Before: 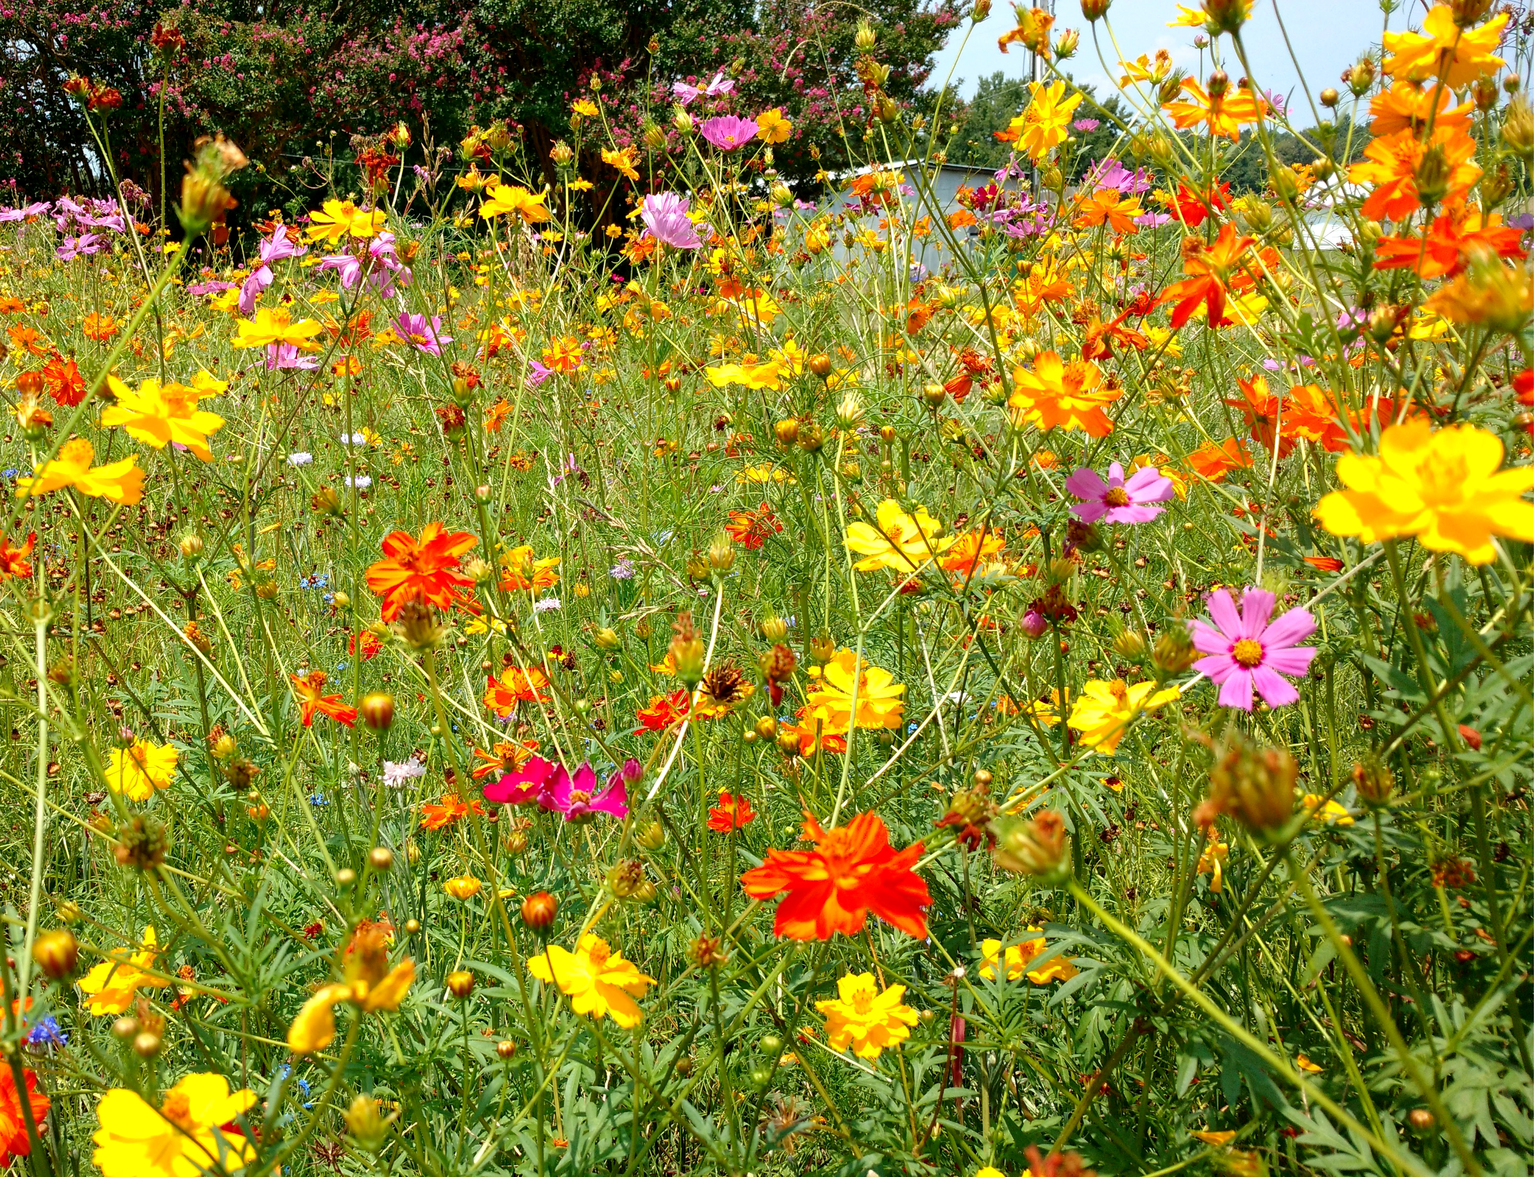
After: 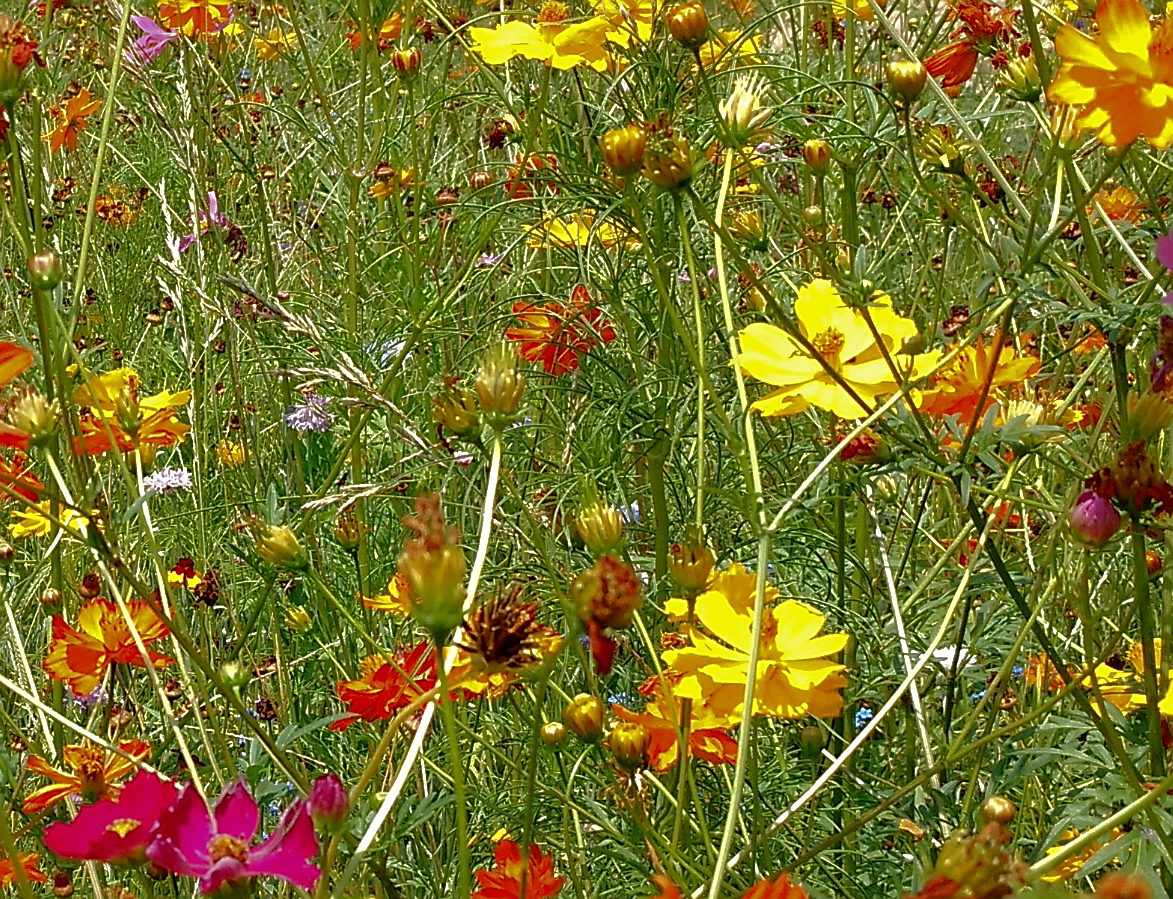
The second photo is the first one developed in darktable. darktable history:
sharpen: on, module defaults
crop: left 30%, top 30%, right 30%, bottom 30%
base curve: curves: ch0 [(0, 0) (0.841, 0.609) (1, 1)]
